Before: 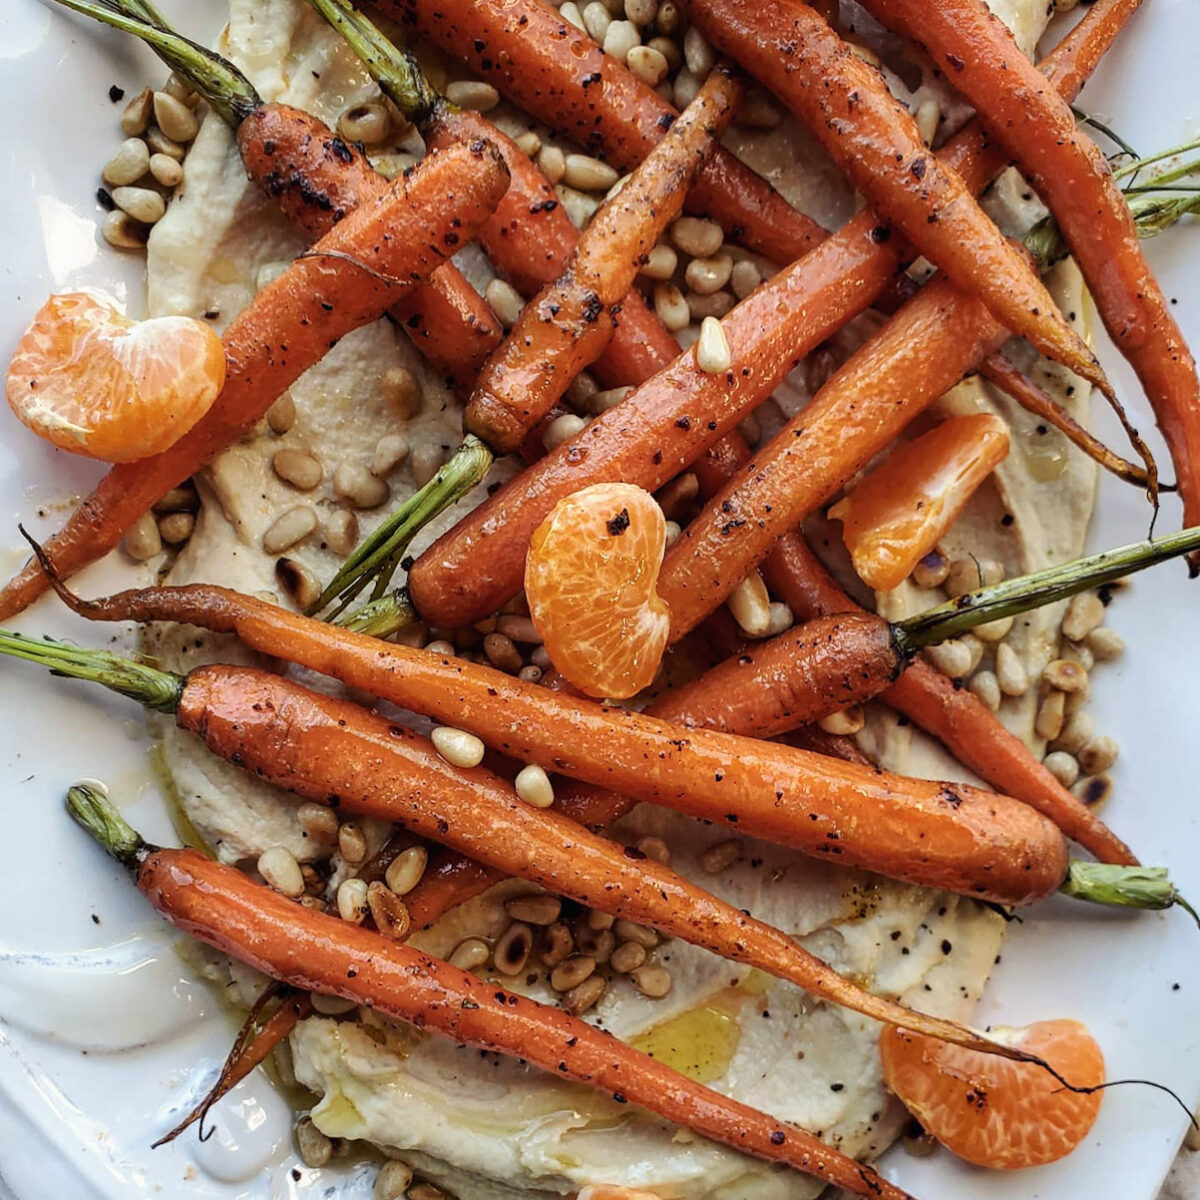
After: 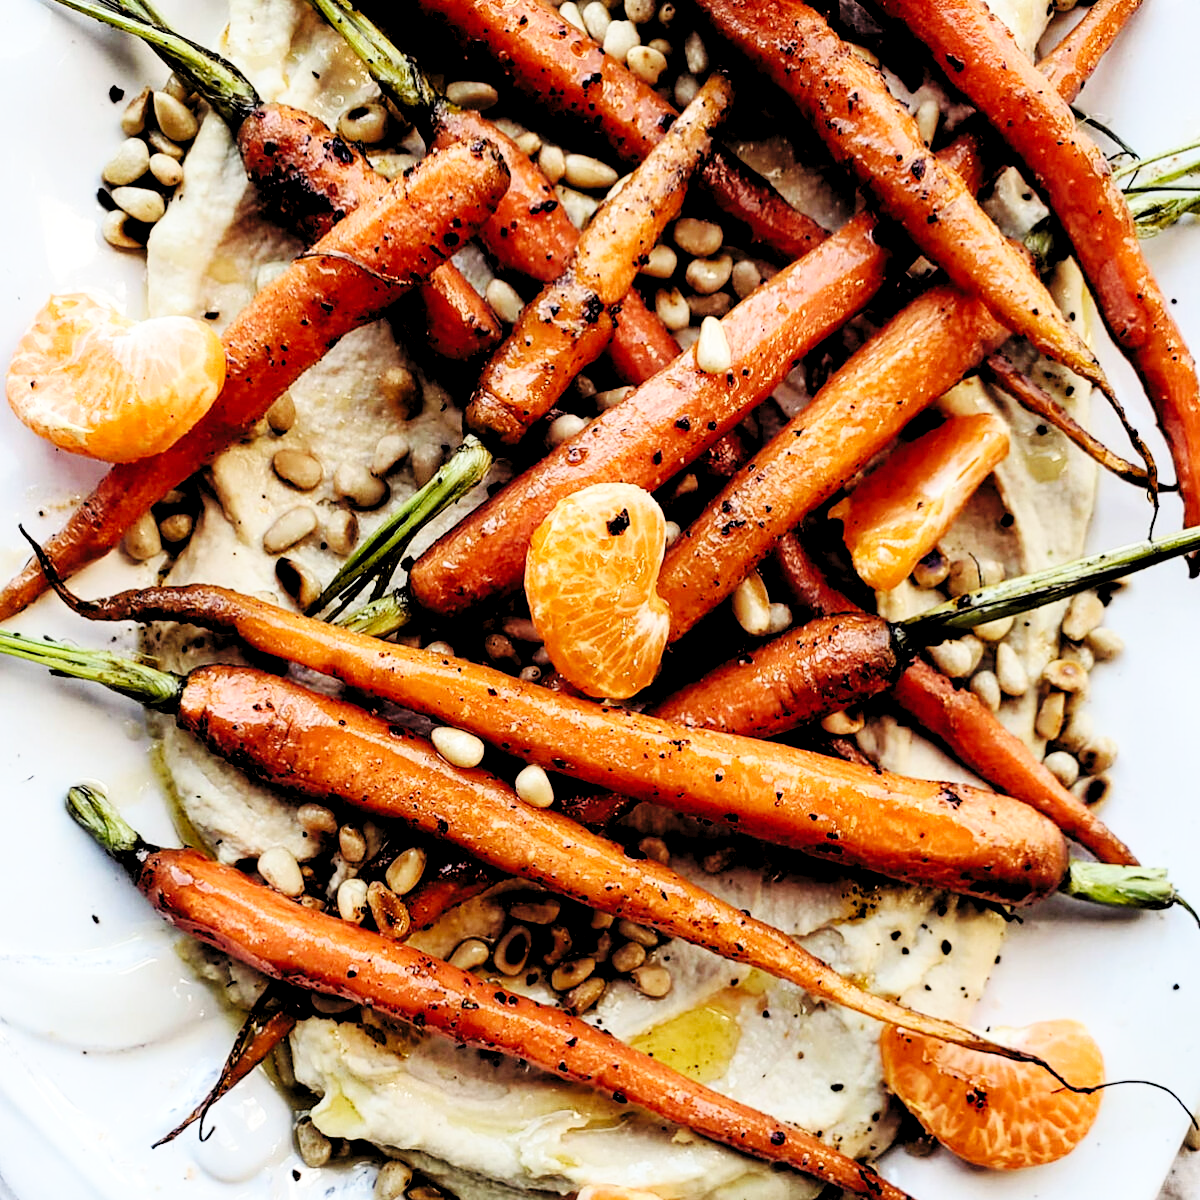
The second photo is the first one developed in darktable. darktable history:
base curve: curves: ch0 [(0, 0) (0.036, 0.025) (0.121, 0.166) (0.206, 0.329) (0.605, 0.79) (1, 1)], preserve colors none
shadows and highlights: shadows 0, highlights 40
rgb levels: levels [[0.029, 0.461, 0.922], [0, 0.5, 1], [0, 0.5, 1]]
